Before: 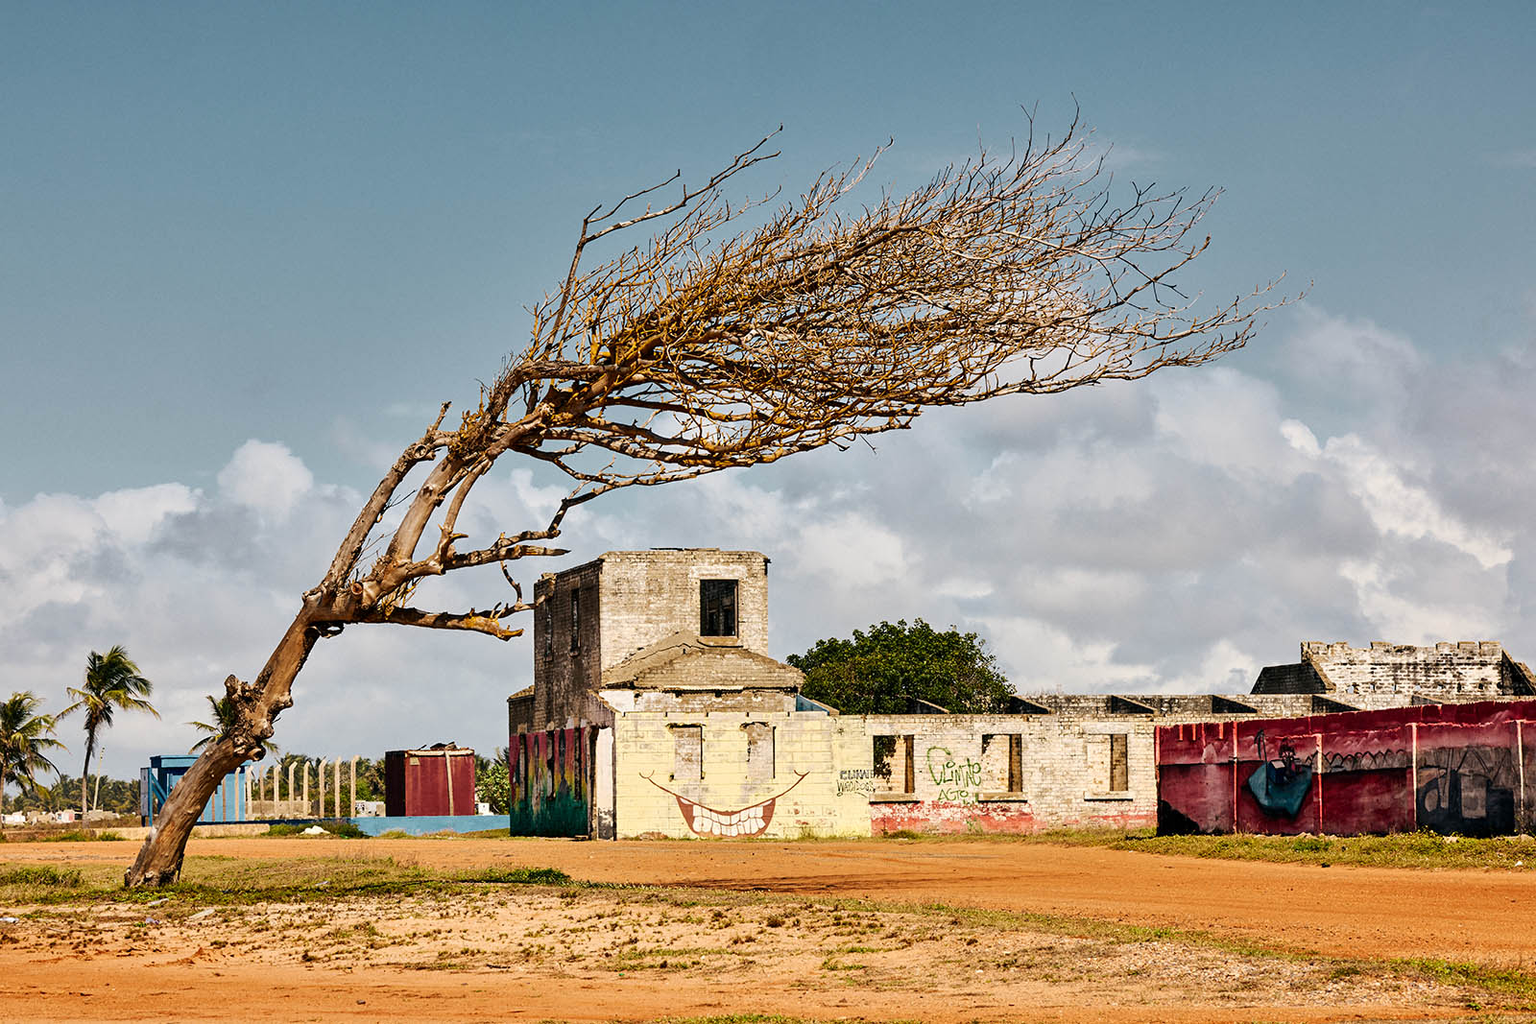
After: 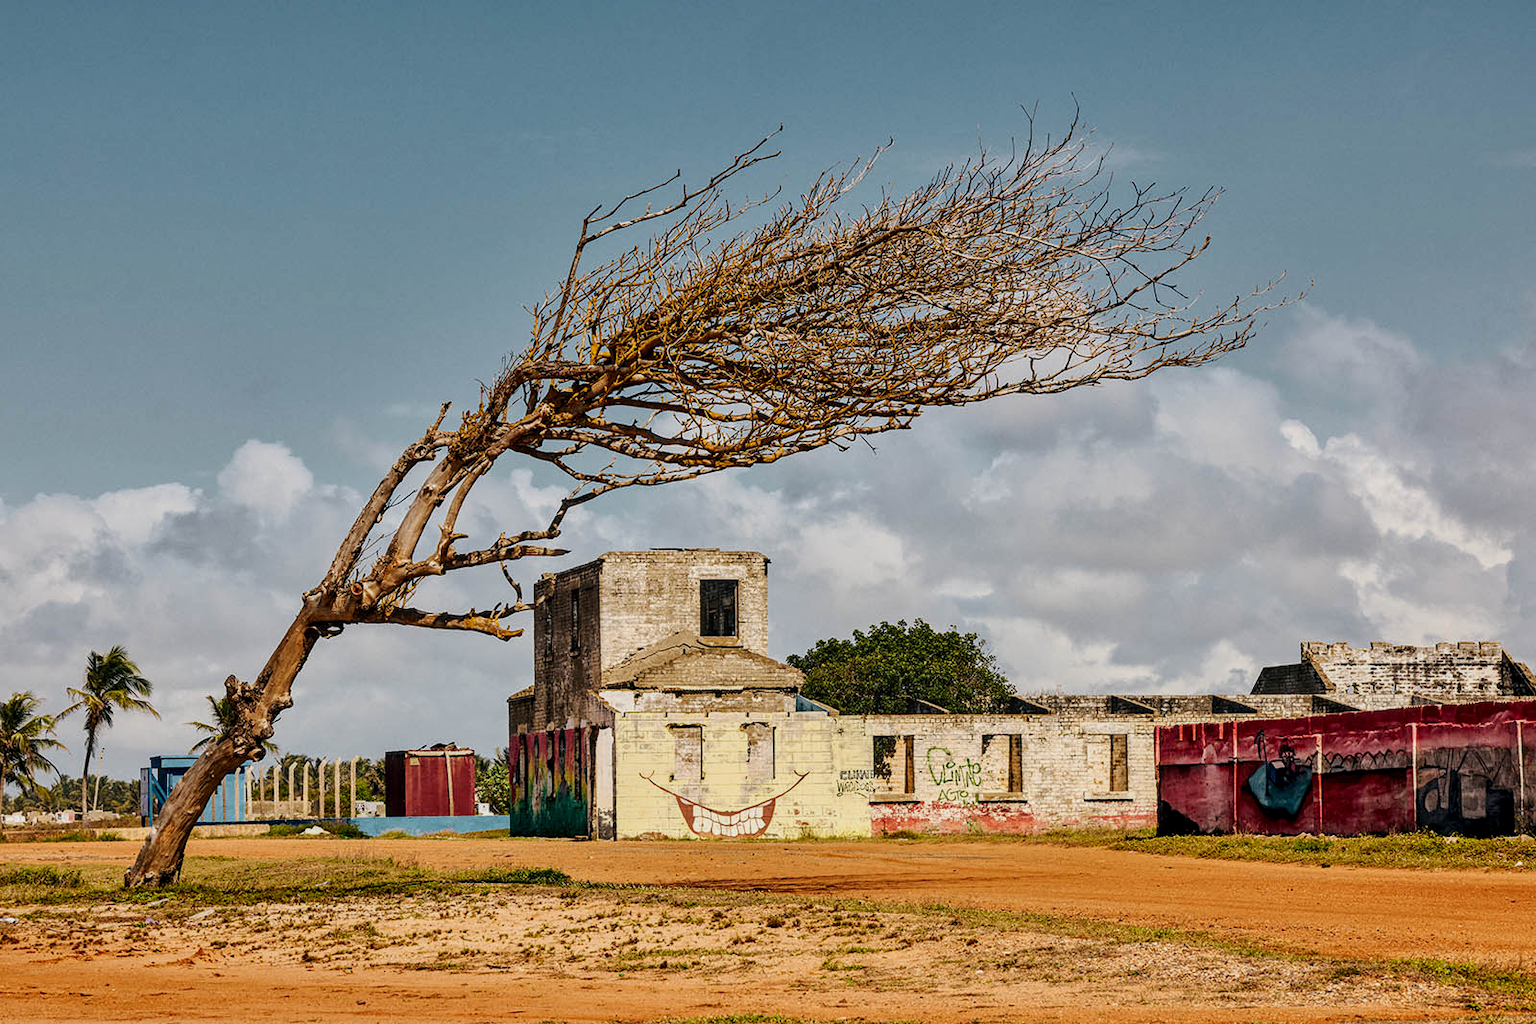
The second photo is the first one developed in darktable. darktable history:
local contrast: on, module defaults
shadows and highlights: radius 120.75, shadows 21.99, white point adjustment -9.68, highlights -12.72, soften with gaussian
